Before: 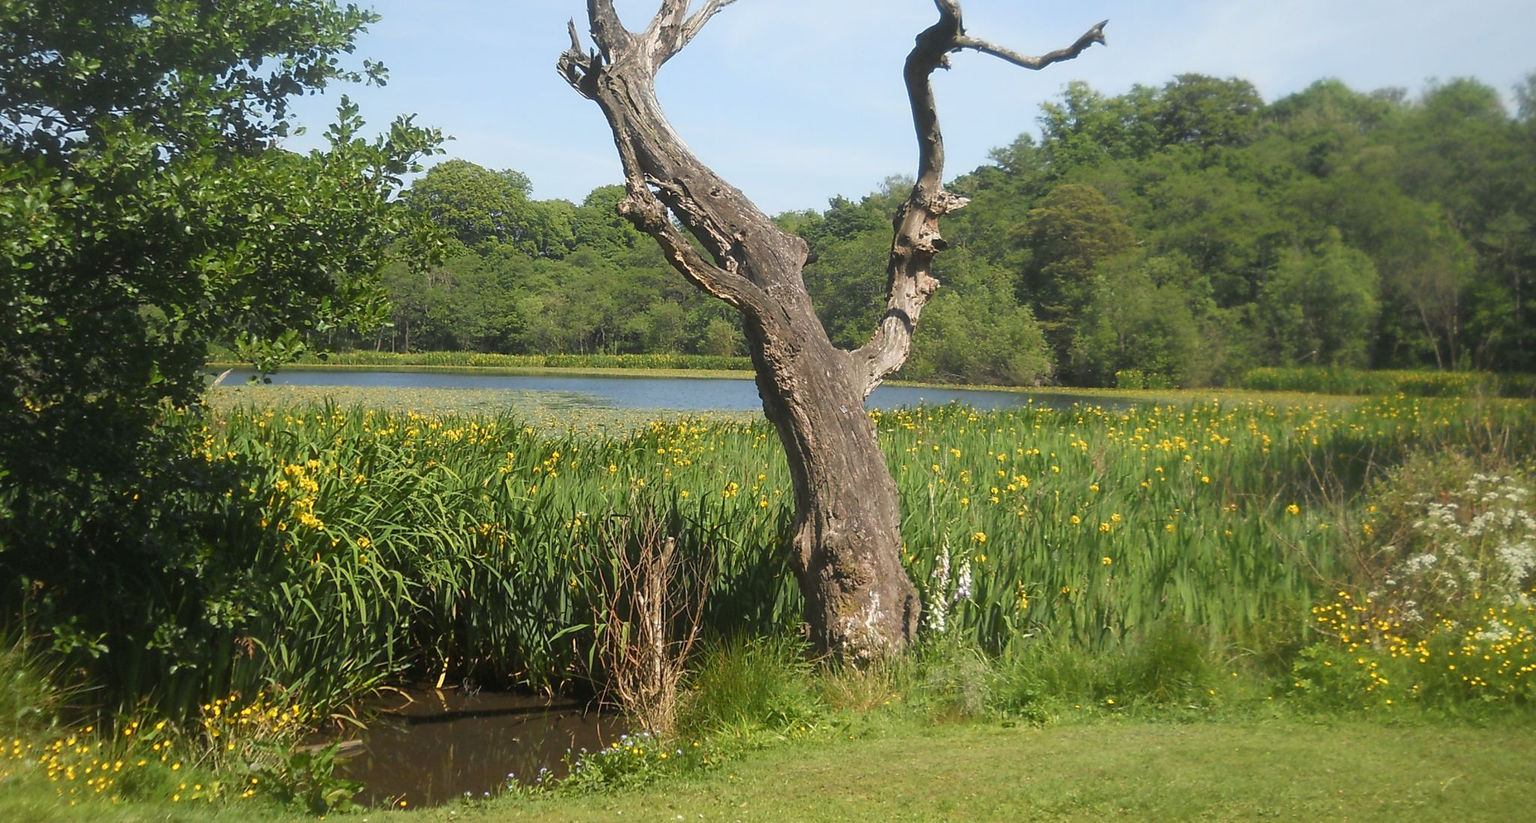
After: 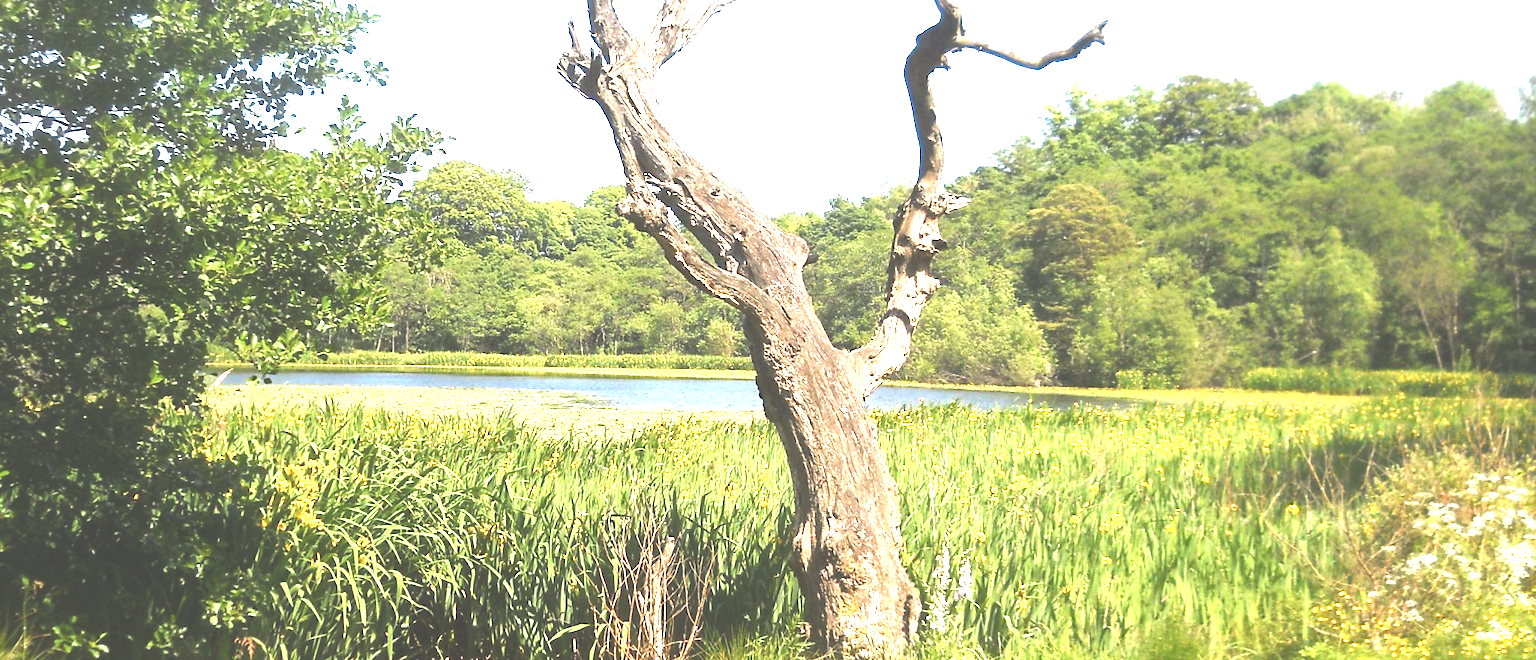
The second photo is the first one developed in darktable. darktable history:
crop: bottom 19.672%
exposure: black level correction -0.023, exposure 1.397 EV, compensate exposure bias true, compensate highlight preservation false
color correction: highlights b* -0.003, saturation 0.986
haze removal: strength 0.4, distance 0.215, compatibility mode true, adaptive false
color balance rgb: highlights gain › chroma 0.992%, highlights gain › hue 24.55°, perceptual saturation grading › global saturation 0.914%, perceptual saturation grading › highlights -9.138%, perceptual saturation grading › mid-tones 18.844%, perceptual saturation grading › shadows 28.598%, perceptual brilliance grading › global brilliance -5.269%, perceptual brilliance grading › highlights 24.349%, perceptual brilliance grading › mid-tones 7.438%, perceptual brilliance grading › shadows -4.69%
